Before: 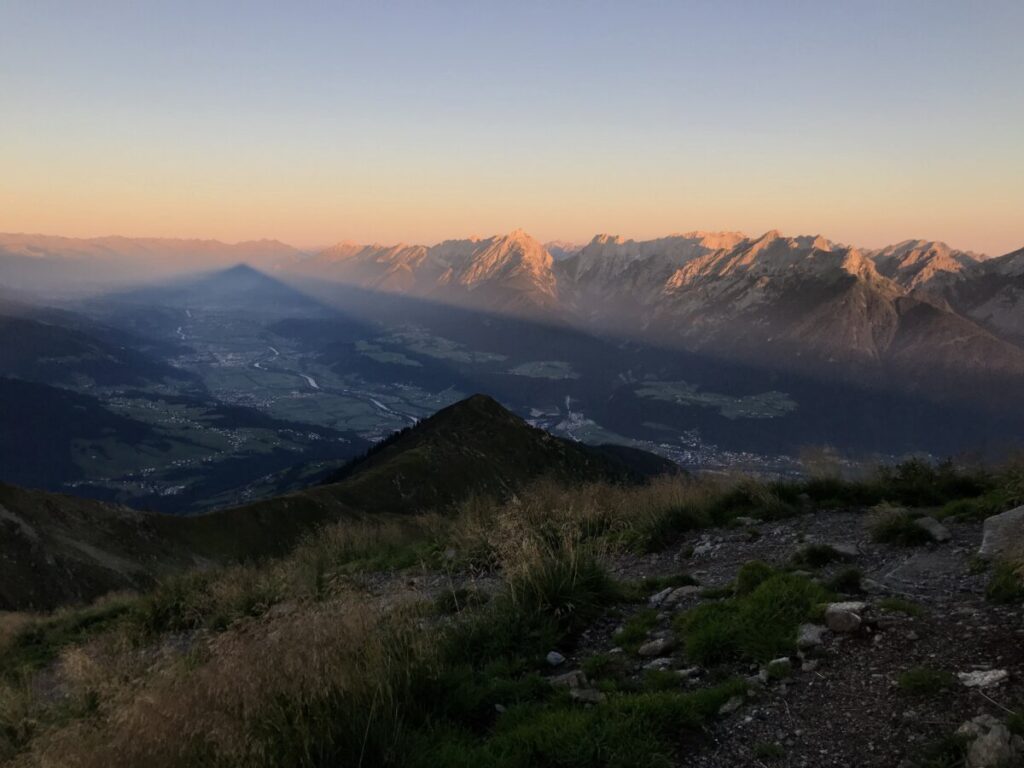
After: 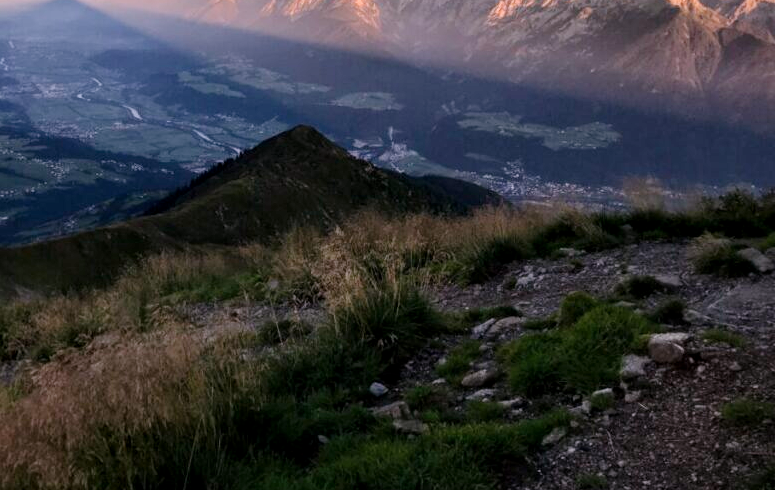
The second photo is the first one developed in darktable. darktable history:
local contrast: on, module defaults
tone curve: curves: ch0 [(0, 0) (0.003, 0.004) (0.011, 0.015) (0.025, 0.033) (0.044, 0.059) (0.069, 0.093) (0.1, 0.133) (0.136, 0.182) (0.177, 0.237) (0.224, 0.3) (0.277, 0.369) (0.335, 0.437) (0.399, 0.511) (0.468, 0.584) (0.543, 0.656) (0.623, 0.729) (0.709, 0.8) (0.801, 0.872) (0.898, 0.935) (1, 1)], preserve colors none
white balance: red 1.05, blue 1.072
crop and rotate: left 17.299%, top 35.115%, right 7.015%, bottom 1.024%
